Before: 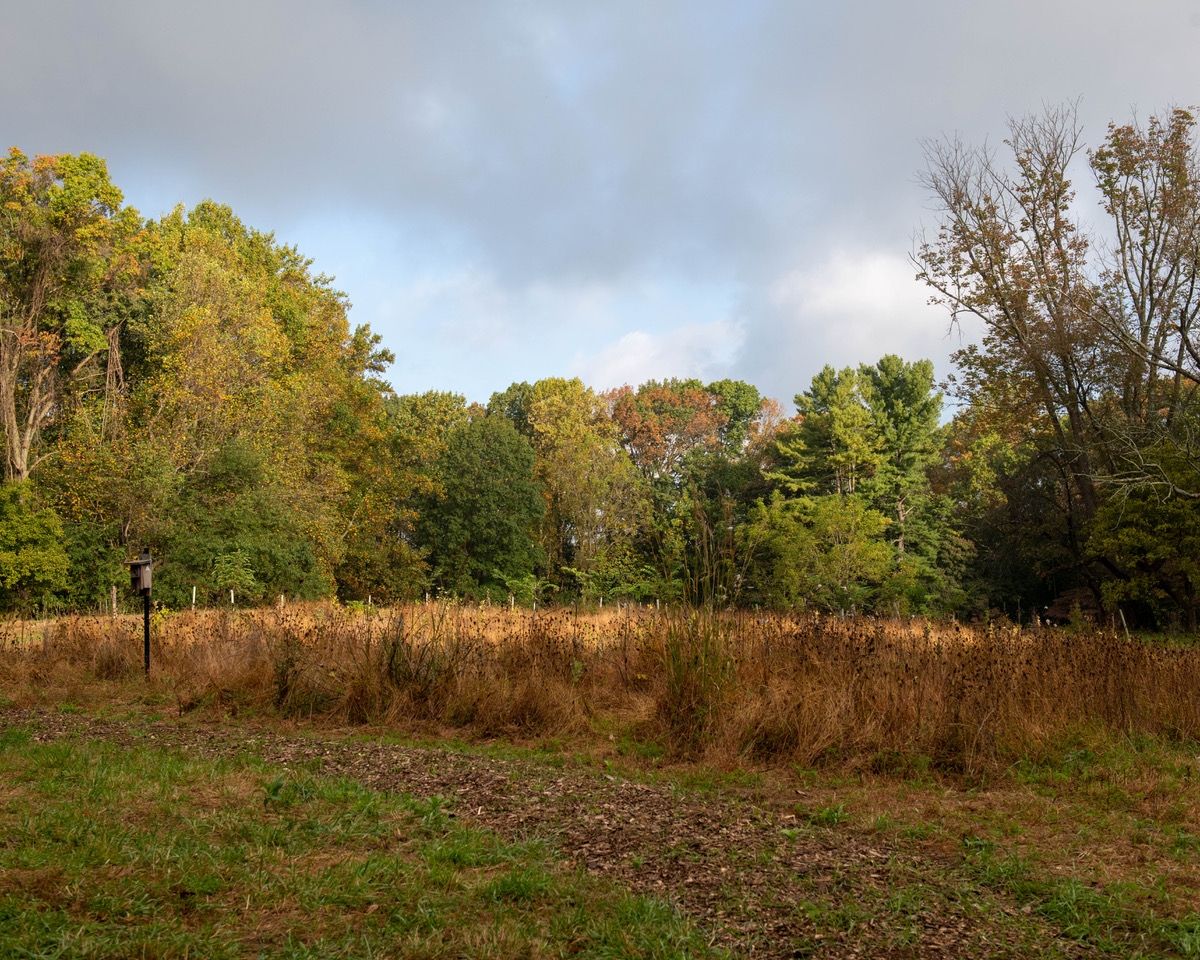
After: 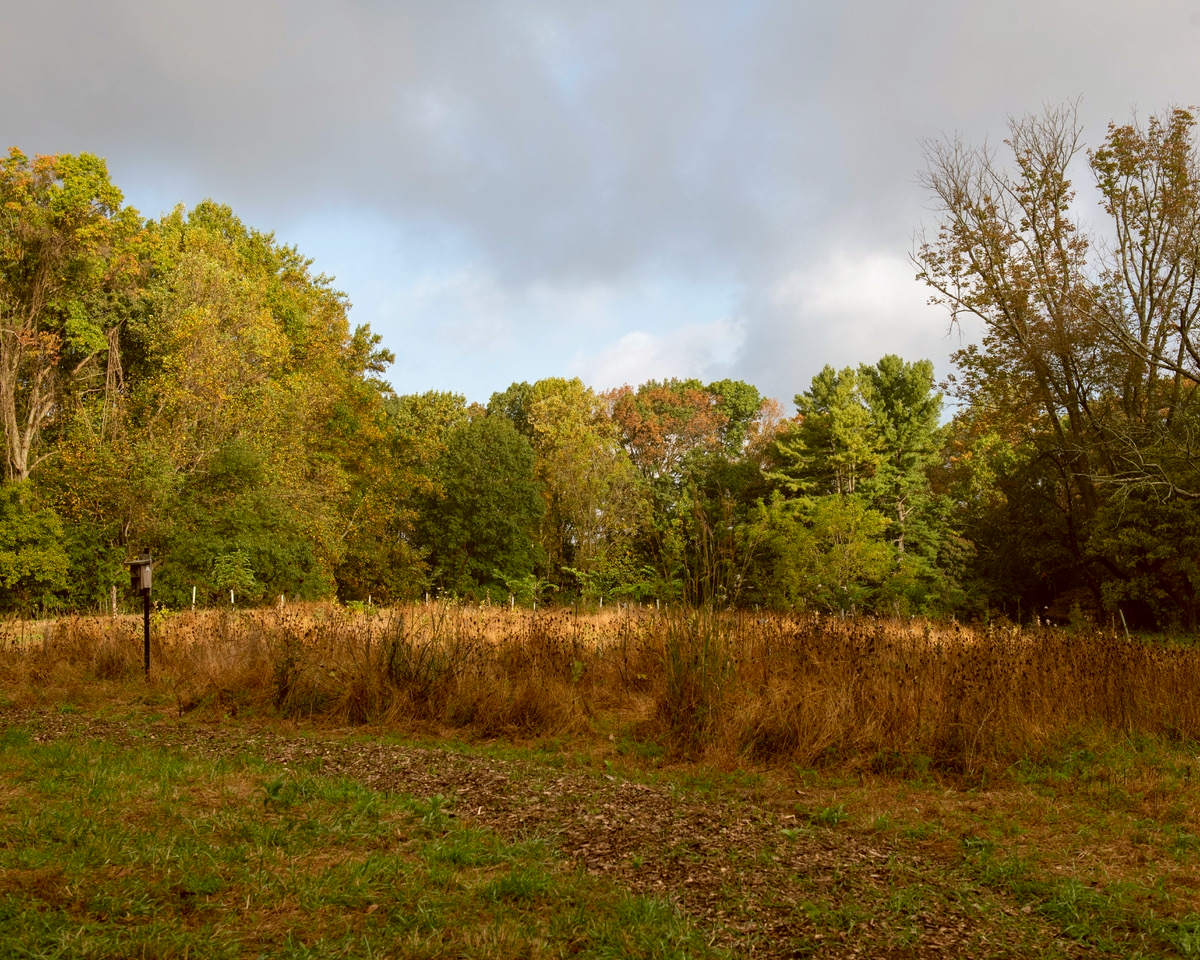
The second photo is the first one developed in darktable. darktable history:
color correction: highlights a* -0.49, highlights b* 0.163, shadows a* 4.95, shadows b* 20.11
